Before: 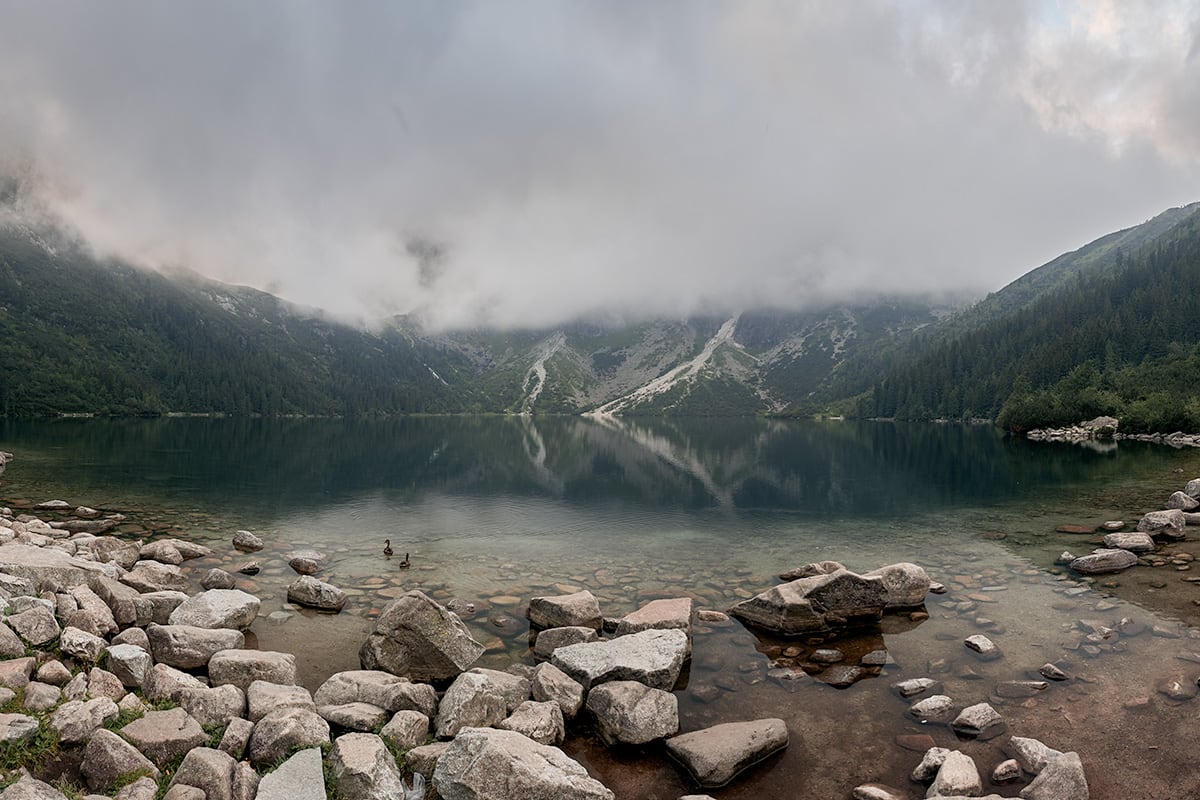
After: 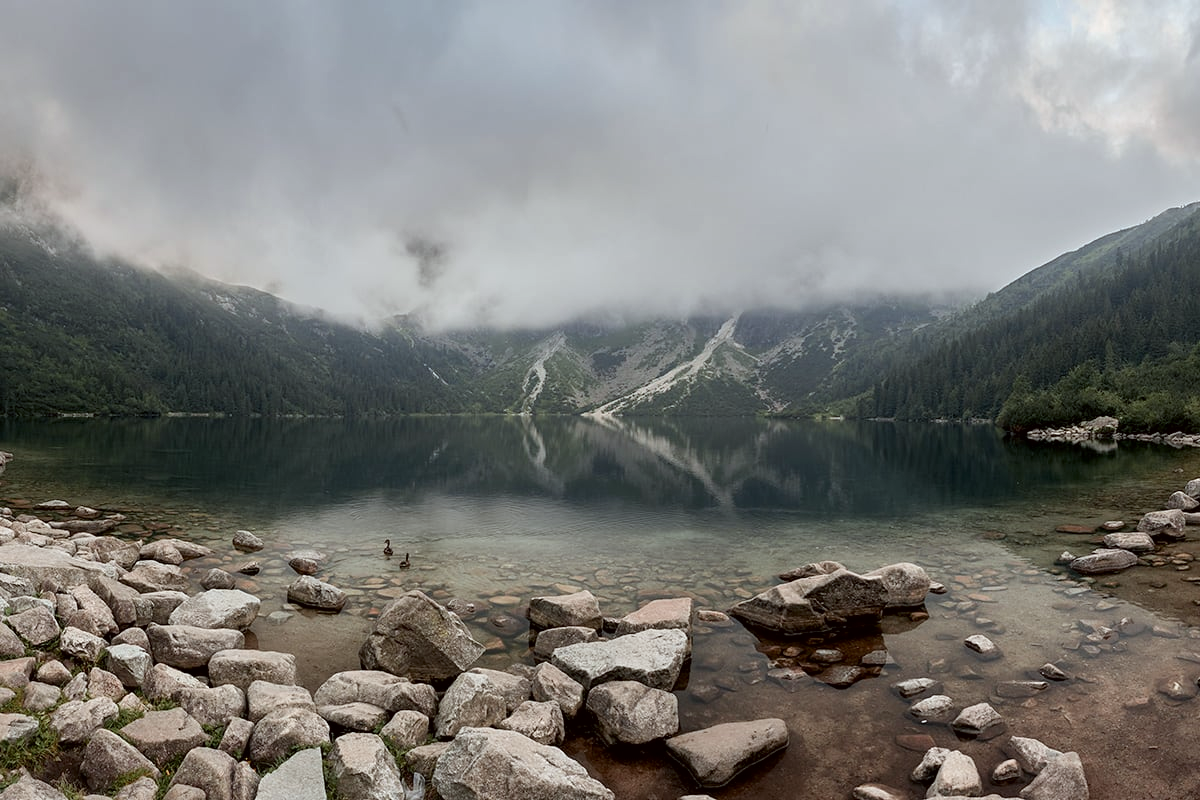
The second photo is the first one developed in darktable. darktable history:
local contrast: mode bilateral grid, contrast 20, coarseness 50, detail 120%, midtone range 0.2
color correction: highlights a* -2.73, highlights b* -2.09, shadows a* 2.41, shadows b* 2.73
